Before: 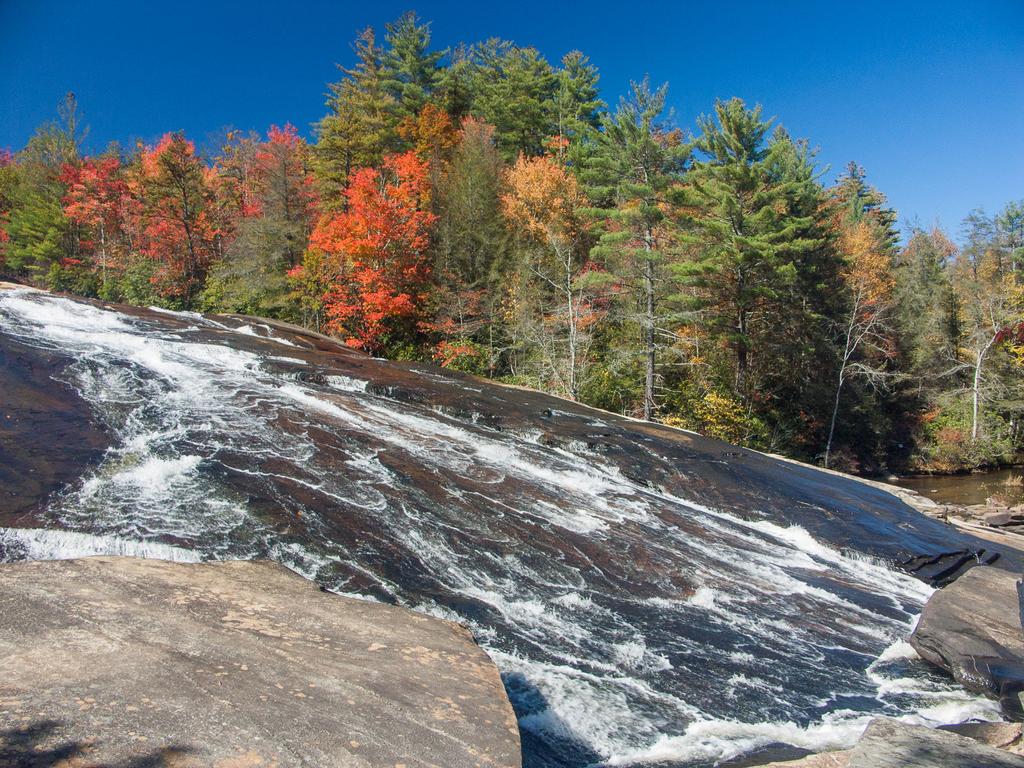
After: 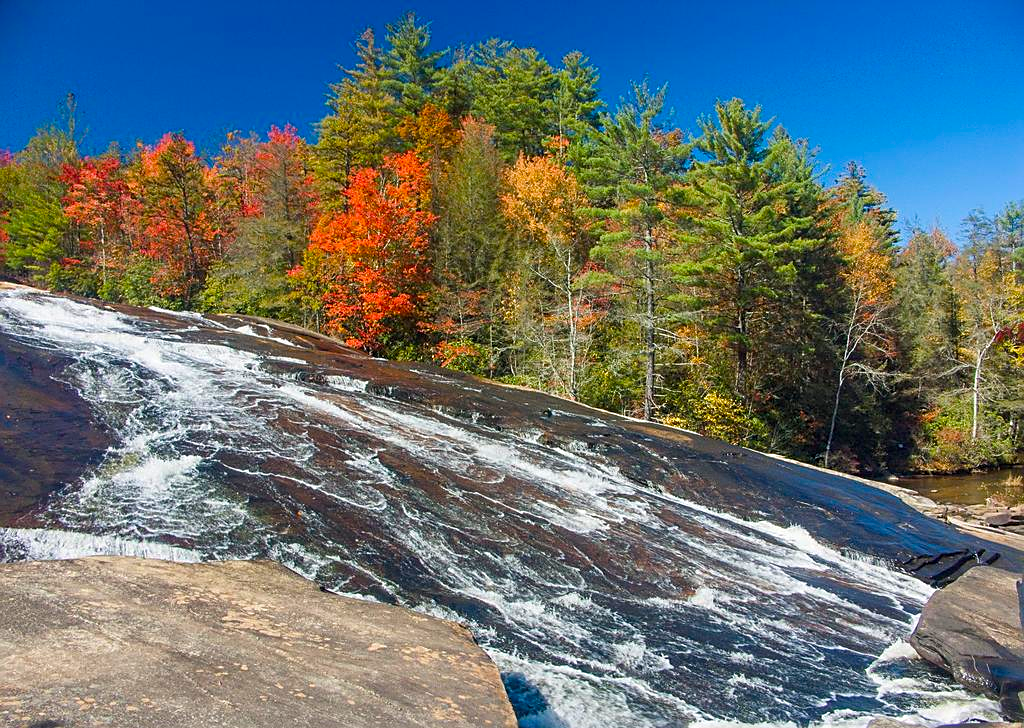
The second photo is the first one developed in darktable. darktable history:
crop and rotate: top 0%, bottom 5.097%
velvia: strength 32%, mid-tones bias 0.2
sharpen: on, module defaults
